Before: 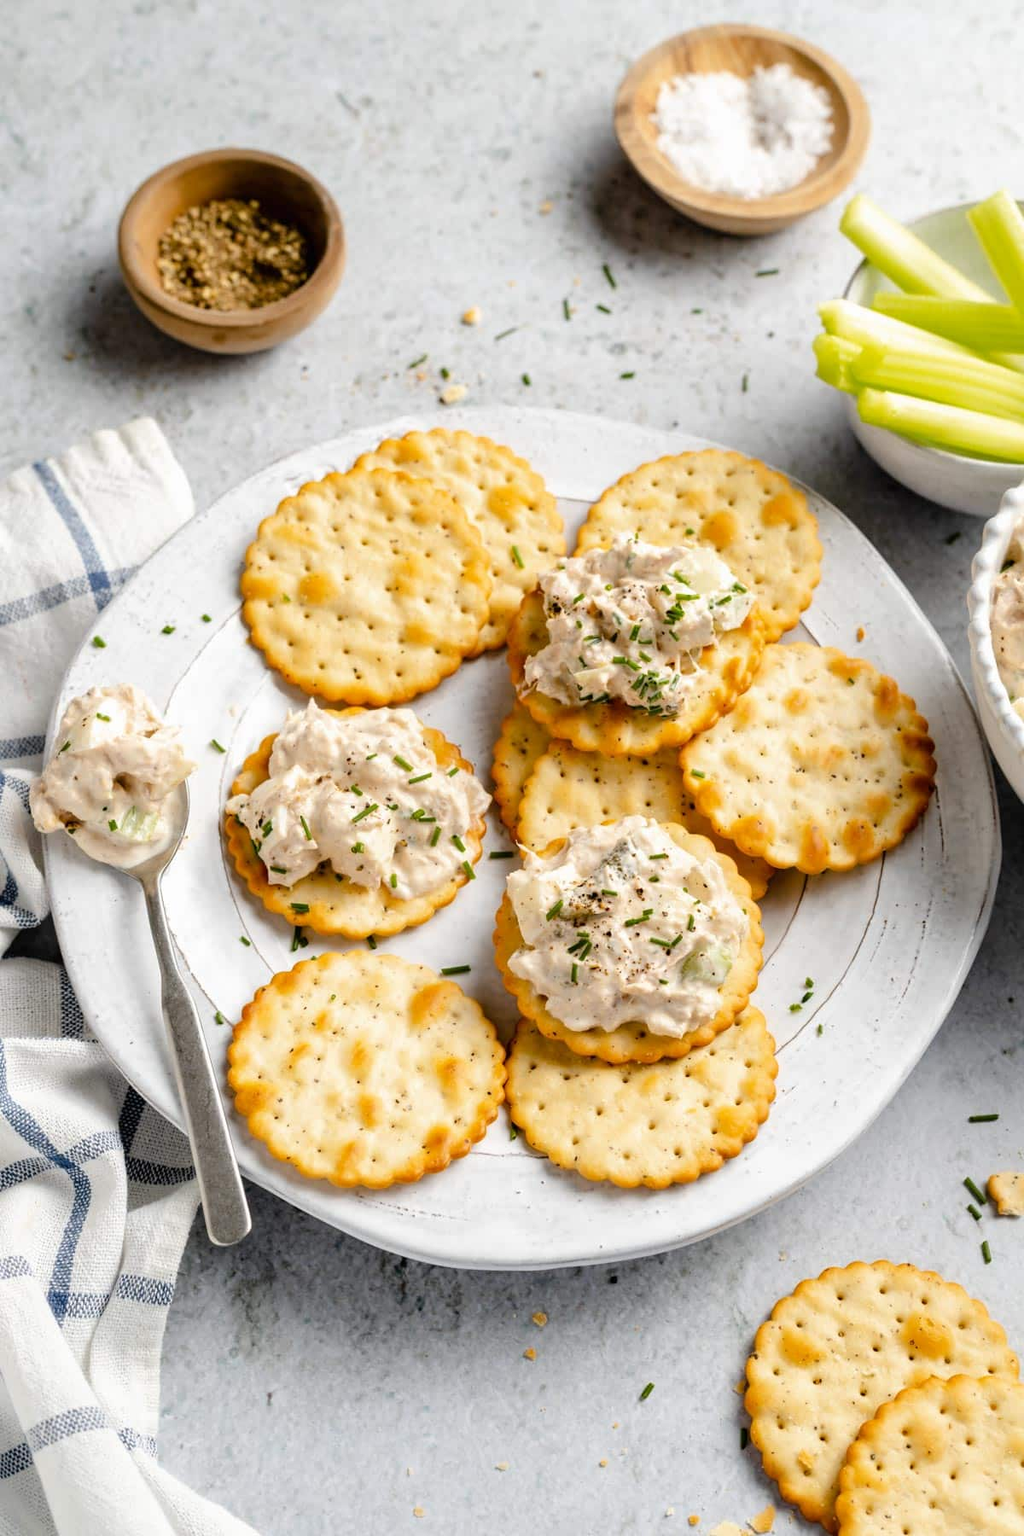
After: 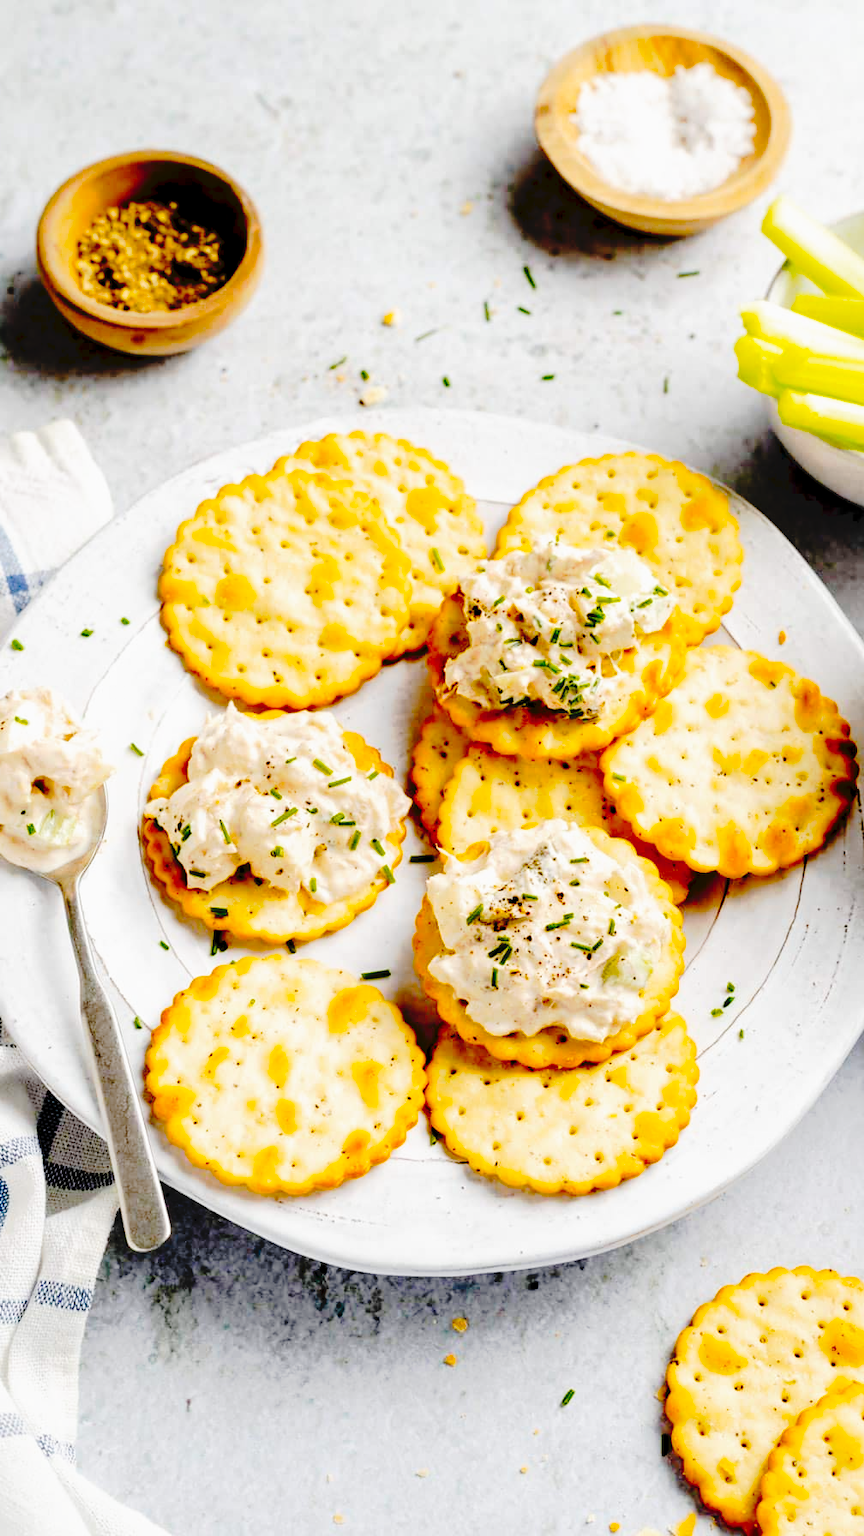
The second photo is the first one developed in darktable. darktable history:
color balance rgb: perceptual saturation grading › global saturation 25%, global vibrance 20%
tone curve: curves: ch0 [(0, 0) (0.003, 0.051) (0.011, 0.052) (0.025, 0.055) (0.044, 0.062) (0.069, 0.068) (0.1, 0.077) (0.136, 0.098) (0.177, 0.145) (0.224, 0.223) (0.277, 0.314) (0.335, 0.43) (0.399, 0.518) (0.468, 0.591) (0.543, 0.656) (0.623, 0.726) (0.709, 0.809) (0.801, 0.857) (0.898, 0.918) (1, 1)], preserve colors none
filmic rgb: black relative exposure -6.3 EV, white relative exposure 2.8 EV, threshold 3 EV, target black luminance 0%, hardness 4.6, latitude 67.35%, contrast 1.292, shadows ↔ highlights balance -3.5%, preserve chrominance no, color science v4 (2020), contrast in shadows soft, enable highlight reconstruction true
crop: left 8.026%, right 7.374%
